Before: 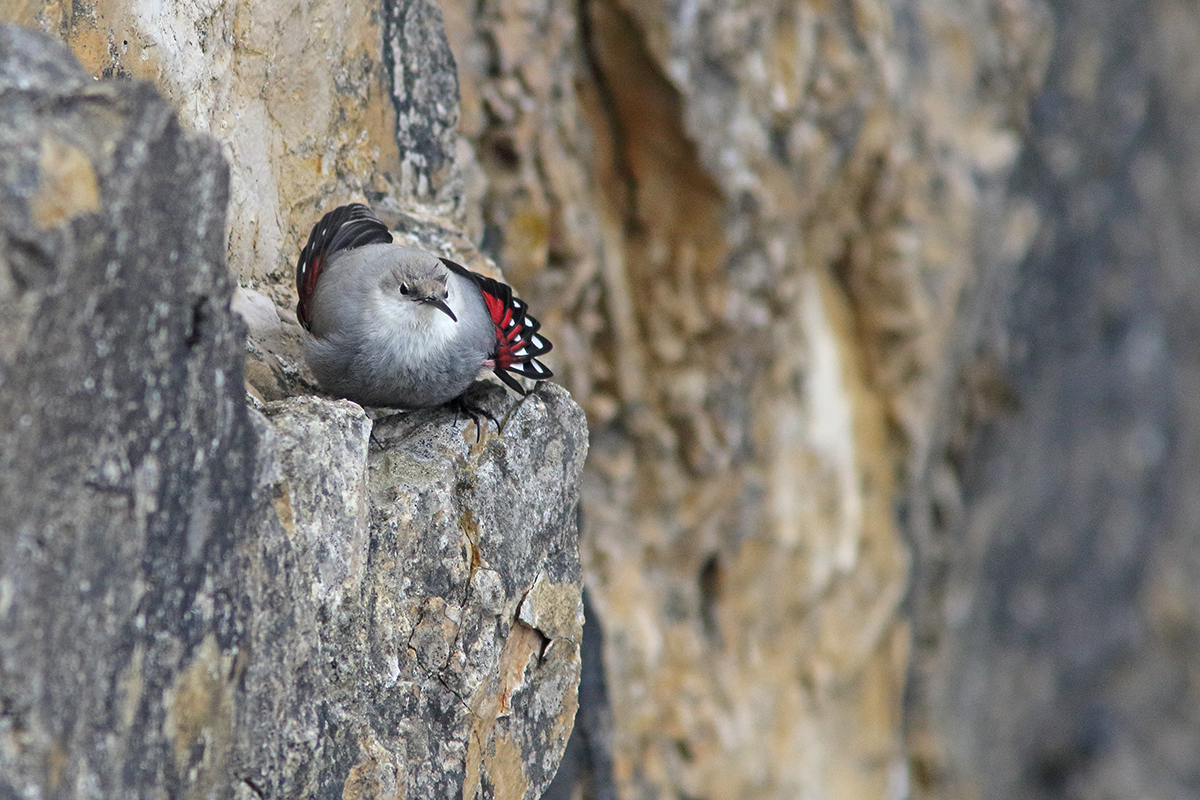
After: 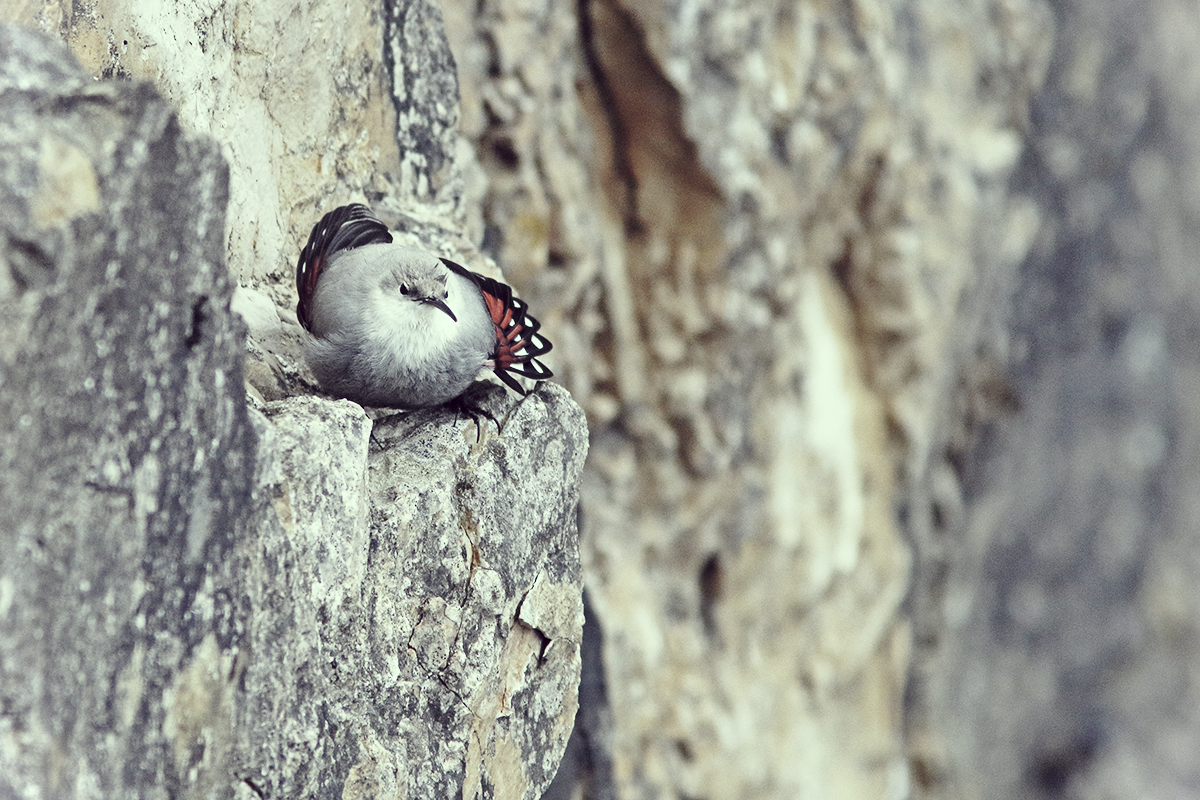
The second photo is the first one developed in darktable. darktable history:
base curve: curves: ch0 [(0, 0) (0.028, 0.03) (0.121, 0.232) (0.46, 0.748) (0.859, 0.968) (1, 1)], preserve colors none
vignetting: fall-off start 100%, brightness 0.3, saturation 0
exposure: exposure 0 EV, compensate highlight preservation false
shadows and highlights: highlights color adjustment 0%, low approximation 0.01, soften with gaussian
color correction: highlights a* -20.17, highlights b* 20.27, shadows a* 20.03, shadows b* -20.46, saturation 0.43
